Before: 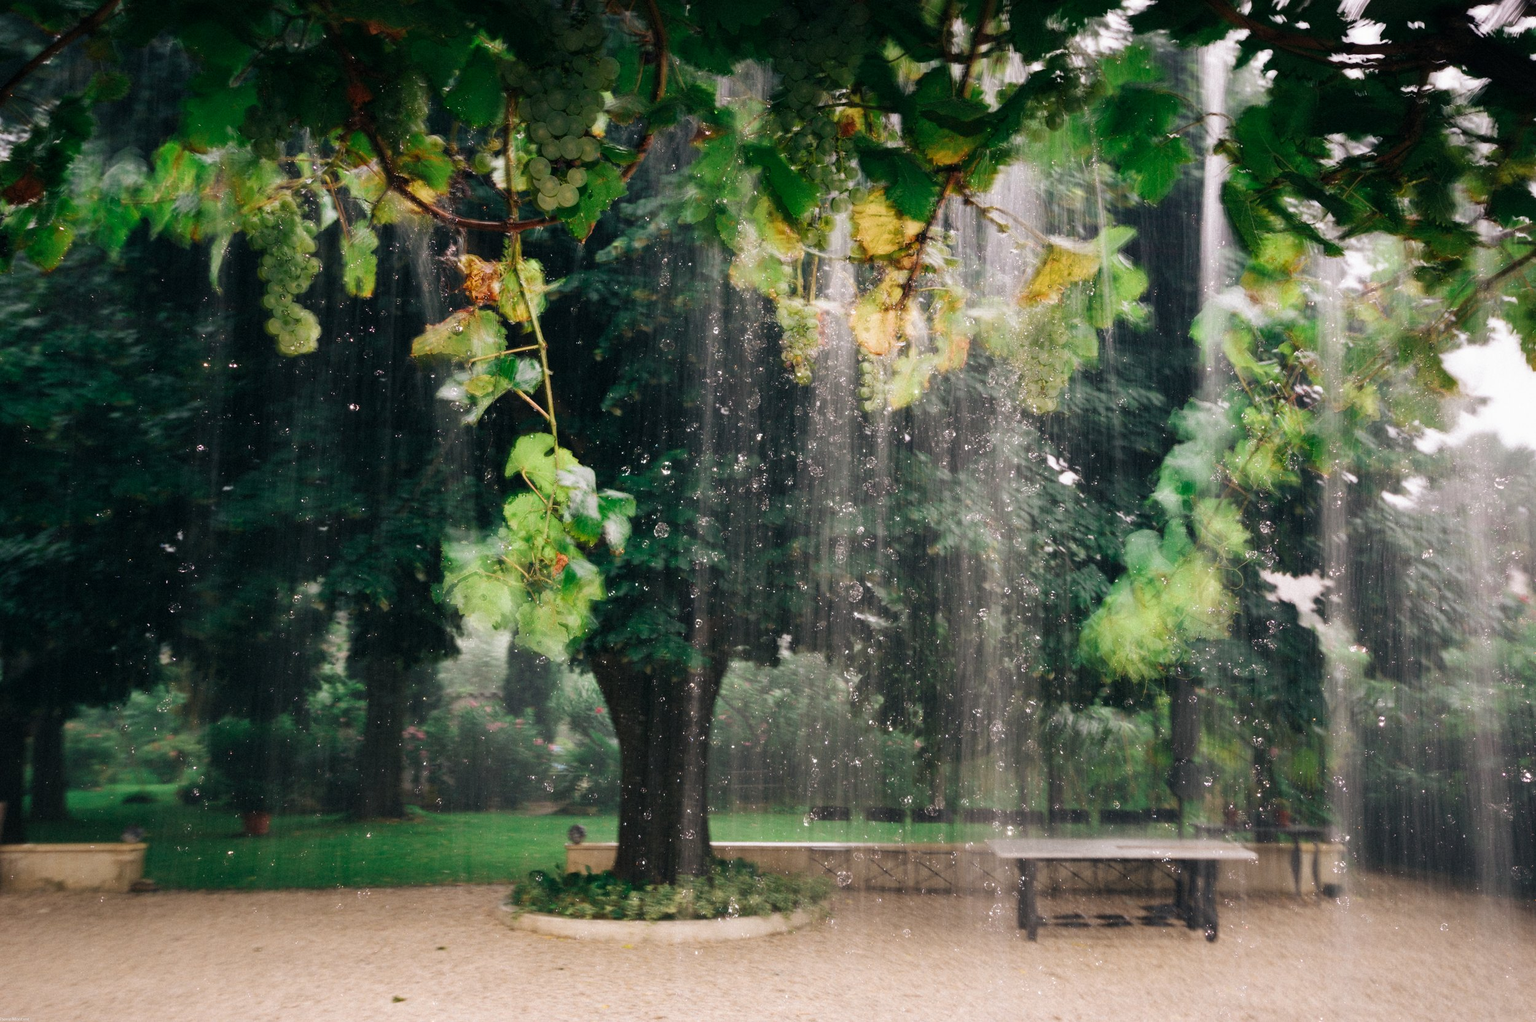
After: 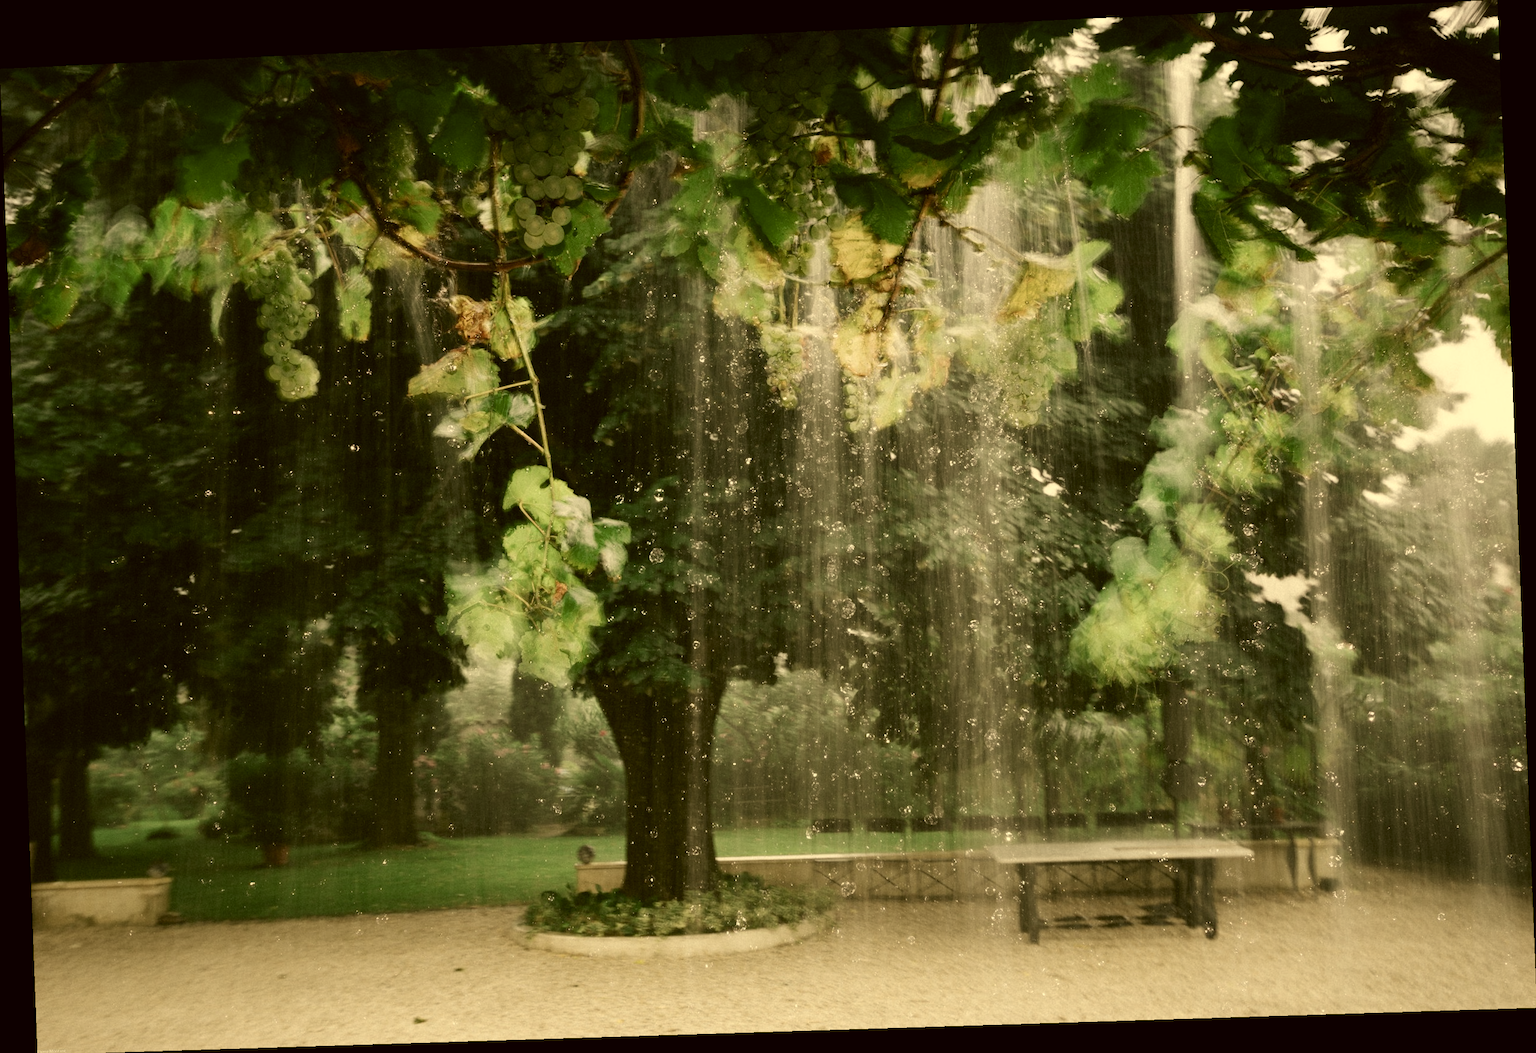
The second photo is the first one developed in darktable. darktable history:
rotate and perspective: rotation -2.22°, lens shift (horizontal) -0.022, automatic cropping off
color correction: highlights a* 0.162, highlights b* 29.53, shadows a* -0.162, shadows b* 21.09
color balance rgb: linear chroma grading › global chroma -16.06%, perceptual saturation grading › global saturation -32.85%, global vibrance -23.56%
